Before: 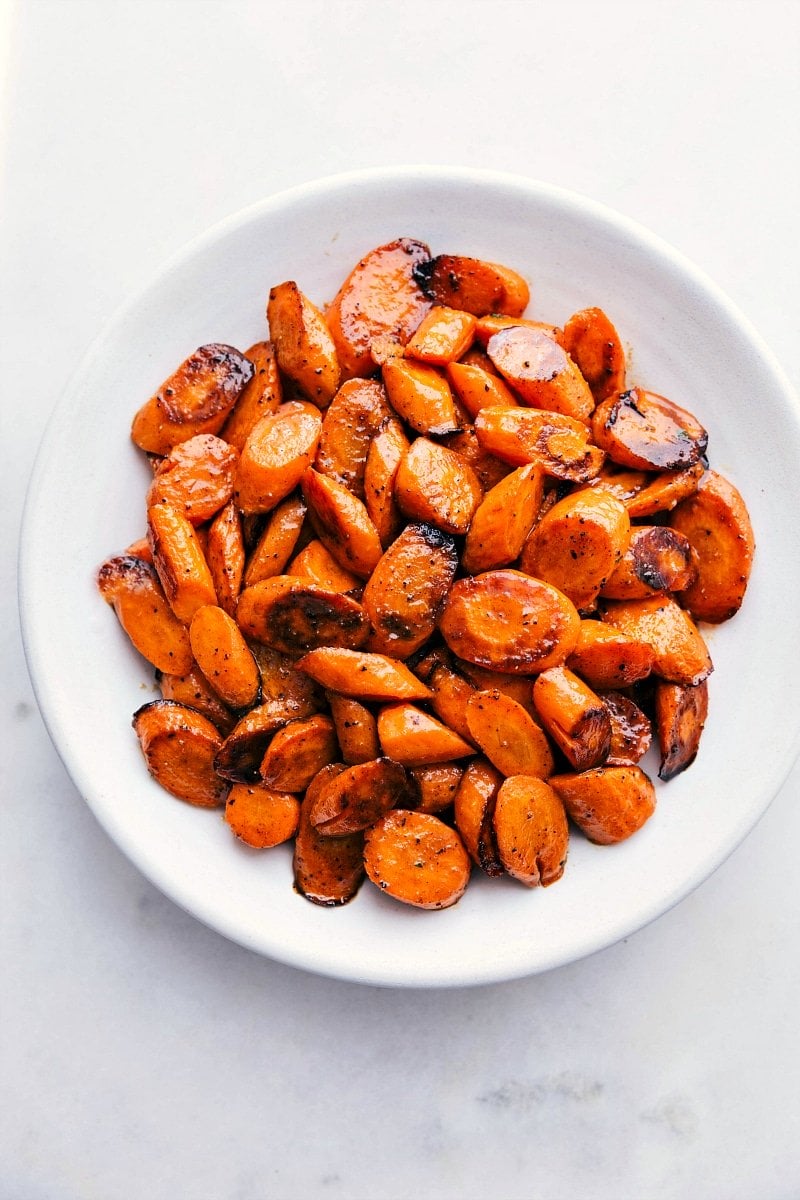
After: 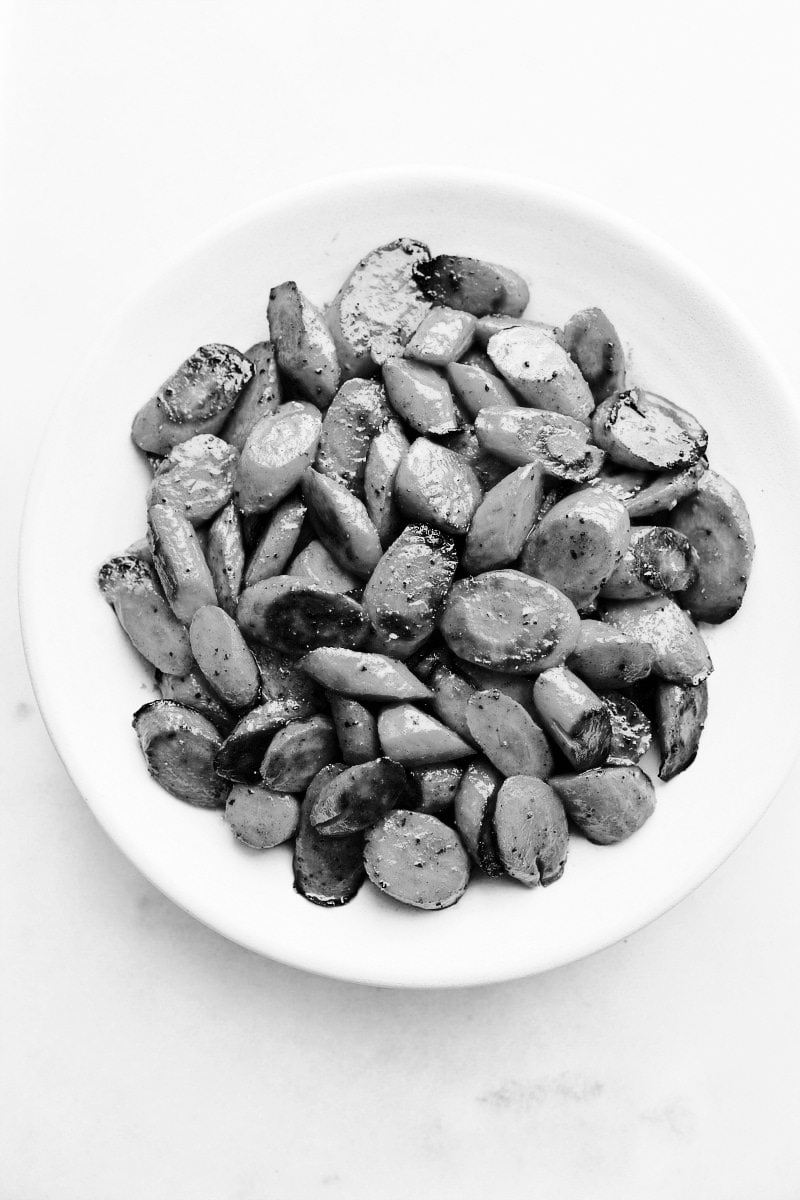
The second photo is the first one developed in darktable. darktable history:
base curve: curves: ch0 [(0, 0) (0.036, 0.025) (0.121, 0.166) (0.206, 0.329) (0.605, 0.79) (1, 1)], preserve colors none
color calibration: output gray [0.28, 0.41, 0.31, 0], x 0.37, y 0.382, temperature 4318.13 K, gamut compression 1.74
